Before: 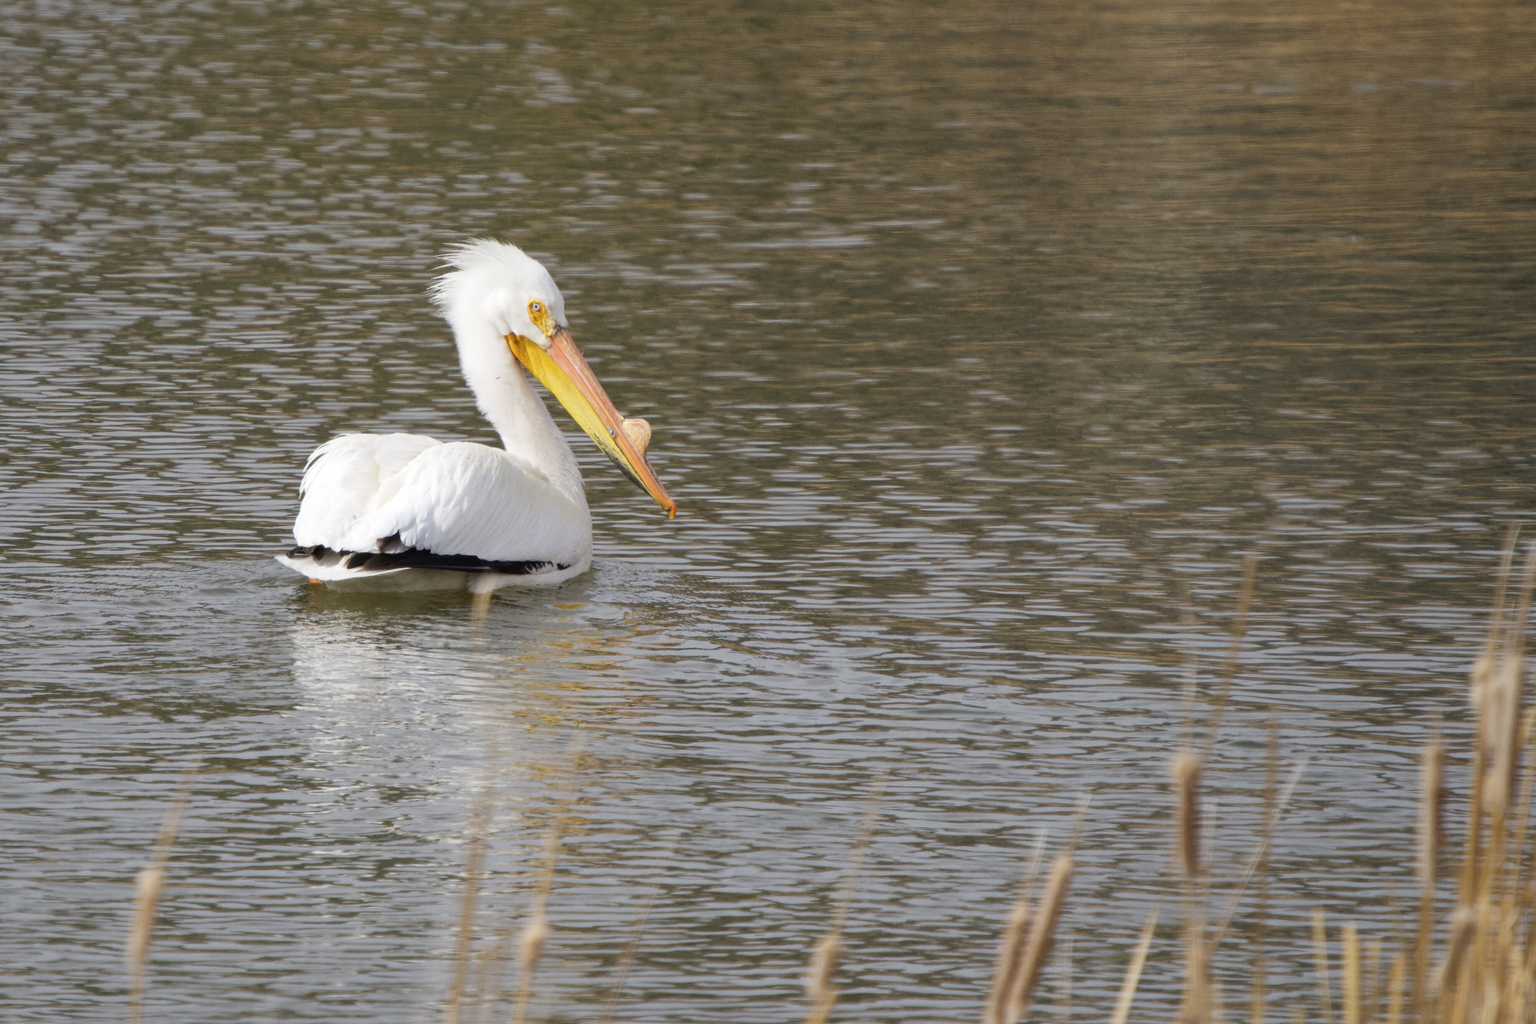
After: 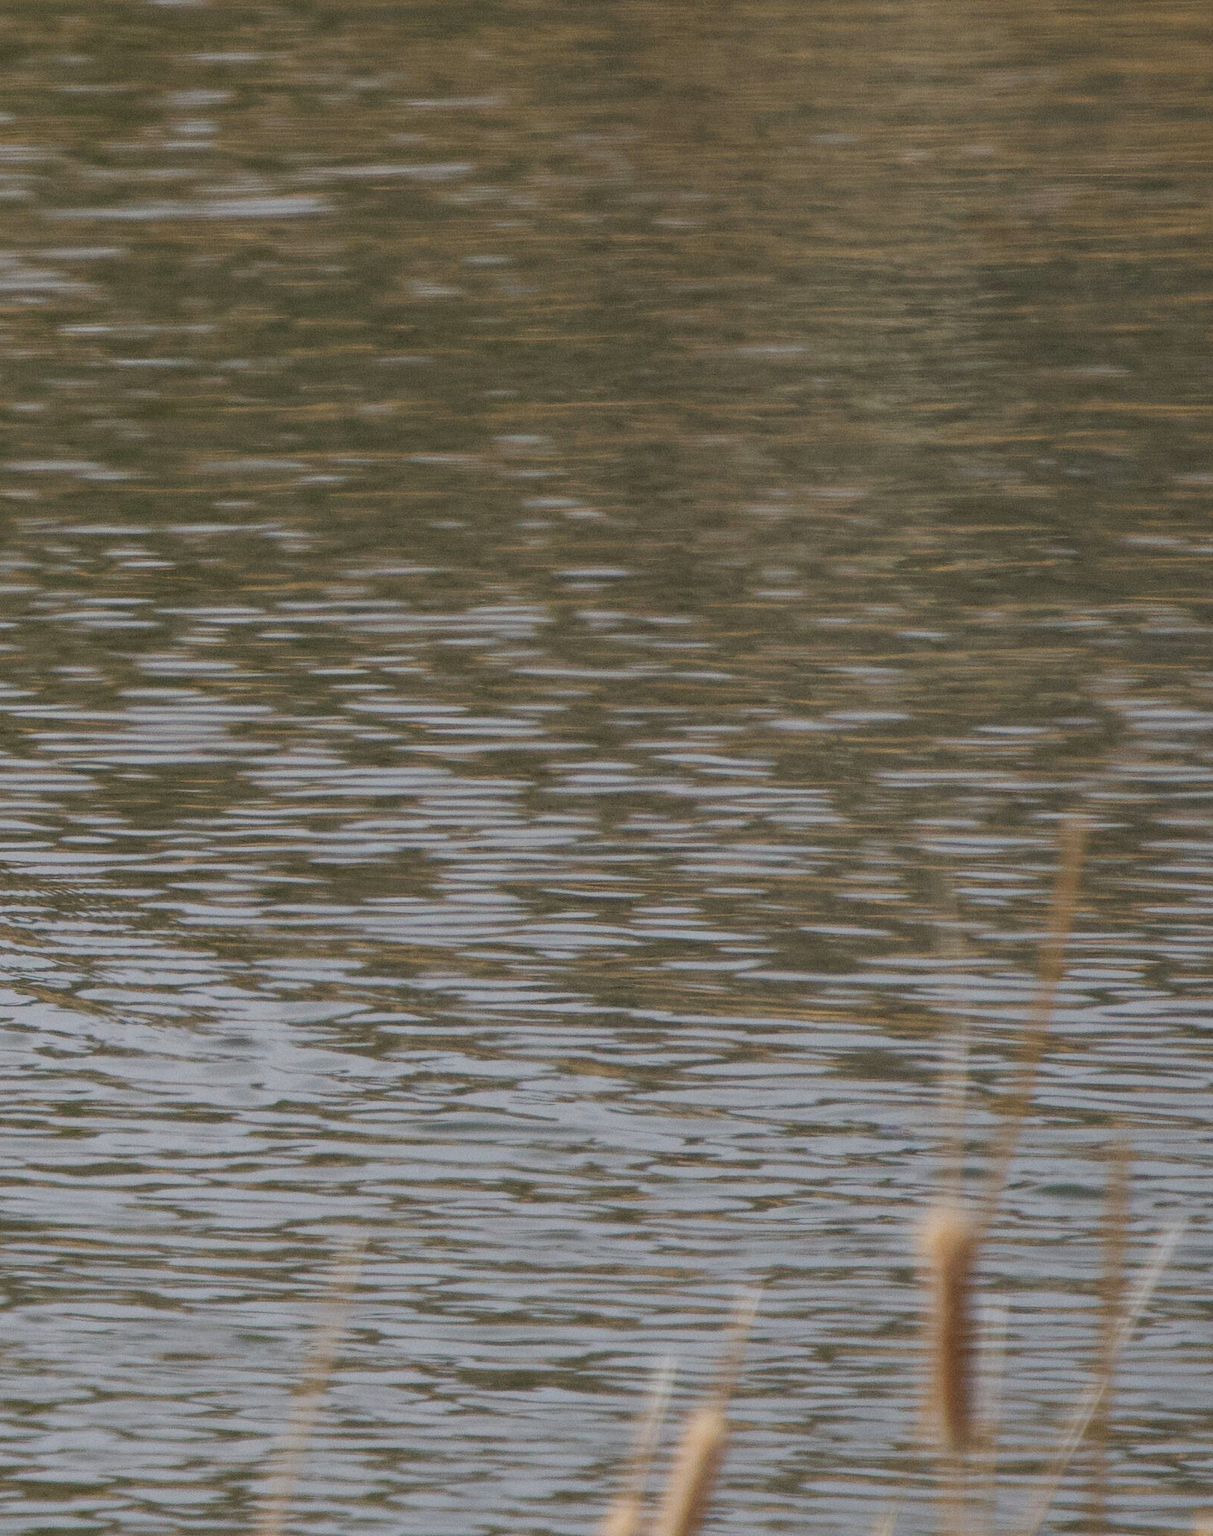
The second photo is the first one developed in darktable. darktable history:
crop: left 45.726%, top 13.336%, right 13.935%, bottom 10.086%
color balance rgb: shadows lift › chroma 1.042%, shadows lift › hue 215.1°, perceptual saturation grading › global saturation 0.145%
